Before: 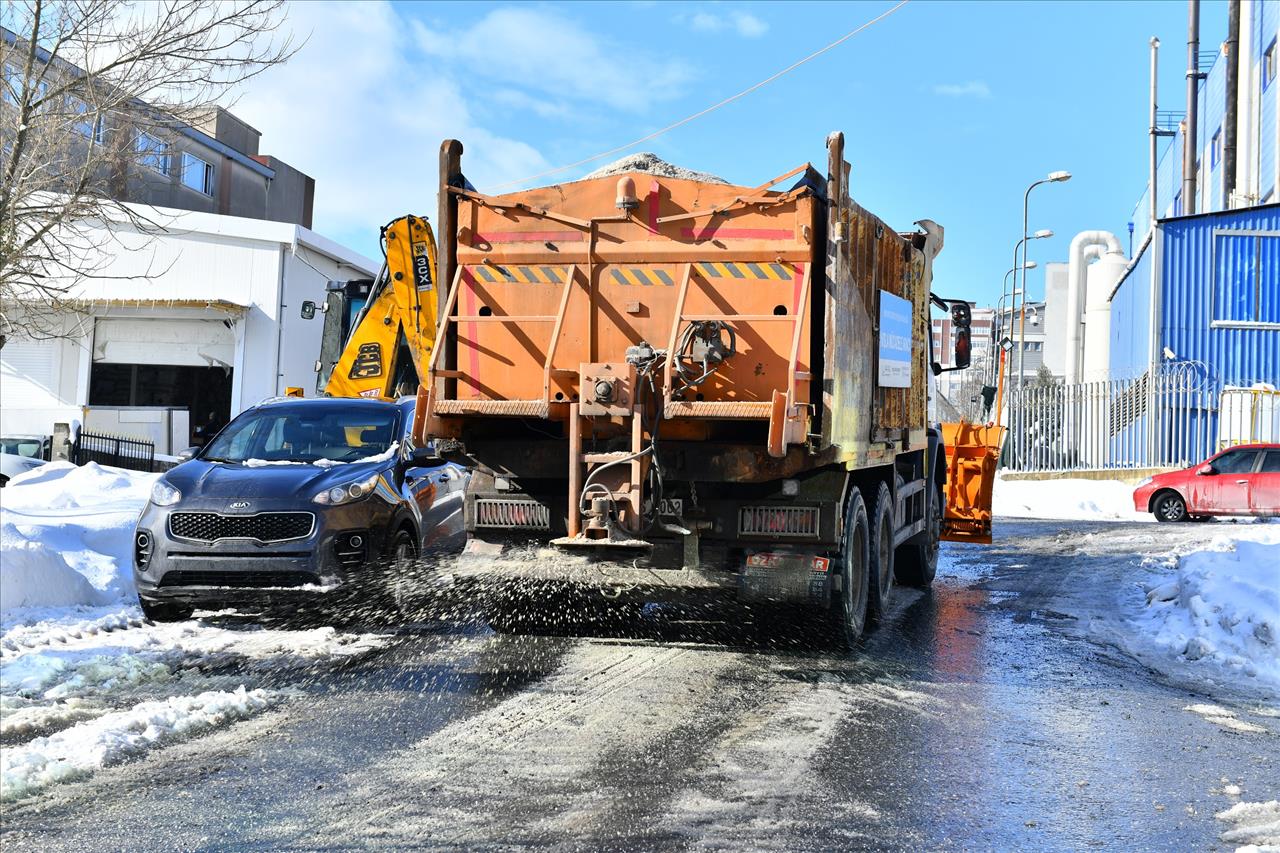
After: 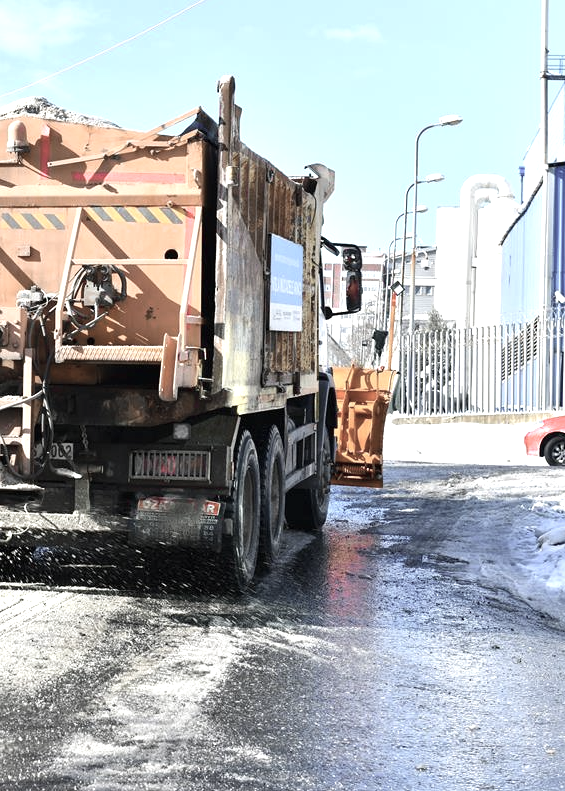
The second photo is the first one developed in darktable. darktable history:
crop: left 47.628%, top 6.643%, right 7.874%
exposure: black level correction 0, exposure 0.7 EV, compensate exposure bias true, compensate highlight preservation false
color zones: curves: ch0 [(0, 0.6) (0.129, 0.508) (0.193, 0.483) (0.429, 0.5) (0.571, 0.5) (0.714, 0.5) (0.857, 0.5) (1, 0.6)]; ch1 [(0, 0.481) (0.112, 0.245) (0.213, 0.223) (0.429, 0.233) (0.571, 0.231) (0.683, 0.242) (0.857, 0.296) (1, 0.481)]
